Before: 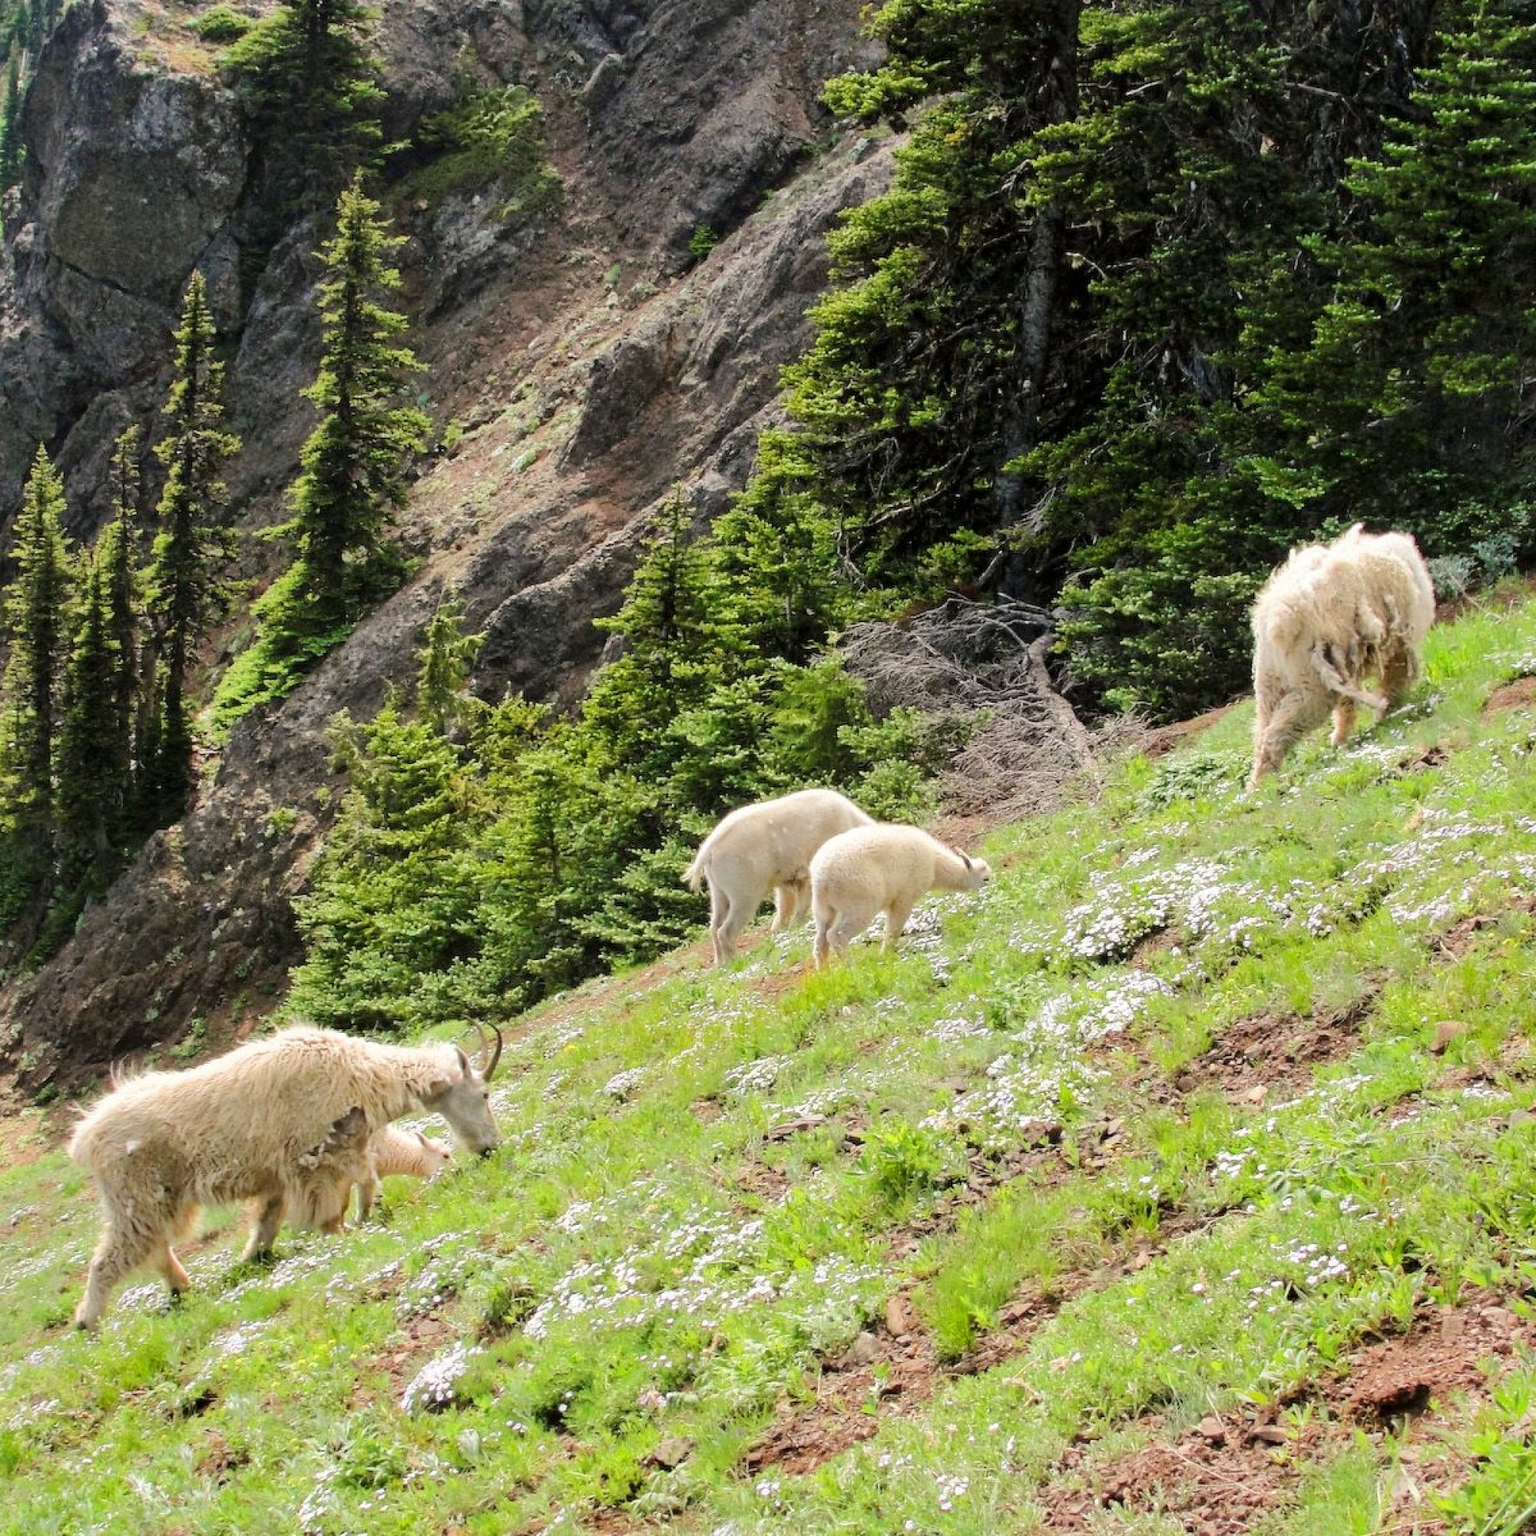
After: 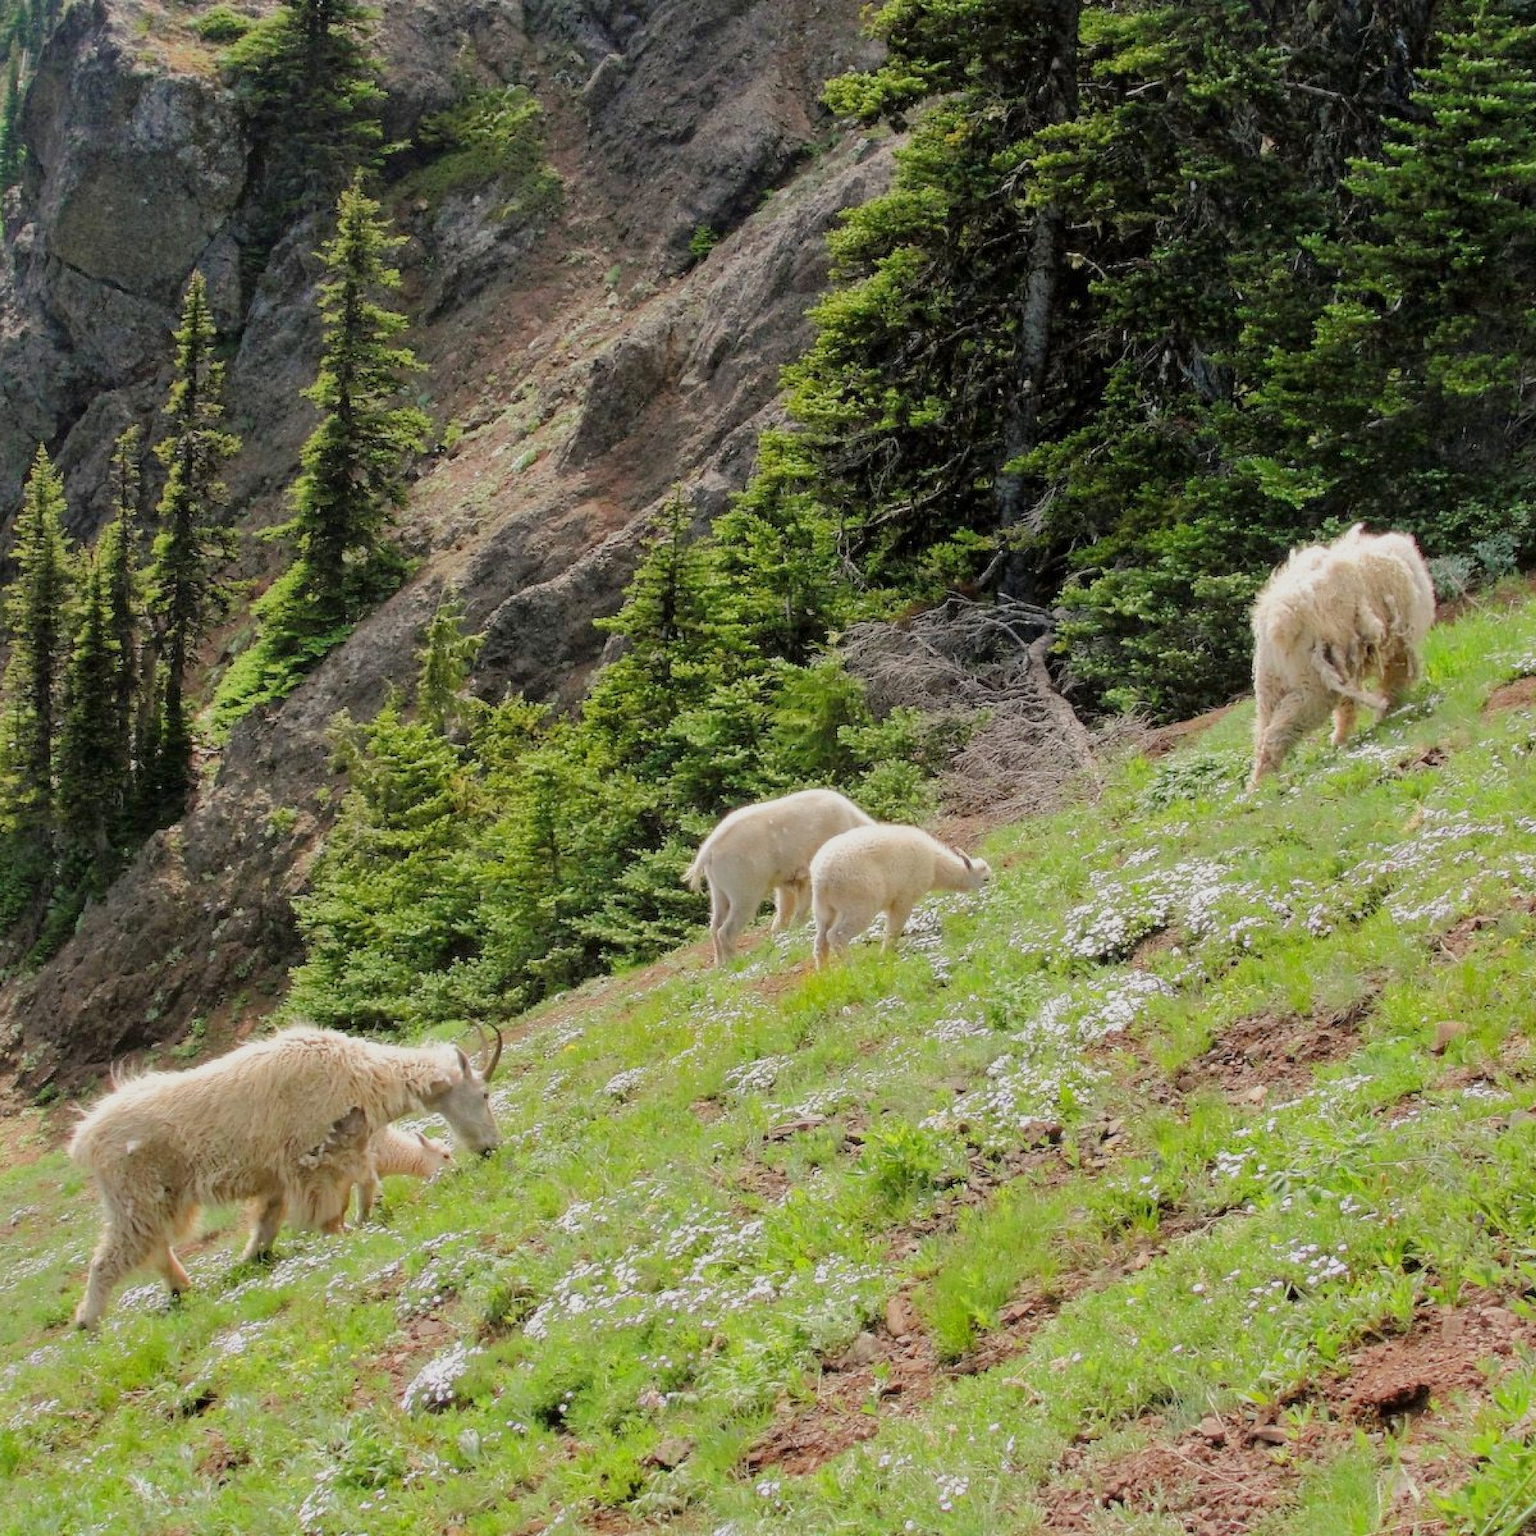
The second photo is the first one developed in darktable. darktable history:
tone equalizer: -8 EV 0.241 EV, -7 EV 0.39 EV, -6 EV 0.43 EV, -5 EV 0.272 EV, -3 EV -0.27 EV, -2 EV -0.391 EV, -1 EV -0.41 EV, +0 EV -0.278 EV, edges refinement/feathering 500, mask exposure compensation -1.57 EV, preserve details no
